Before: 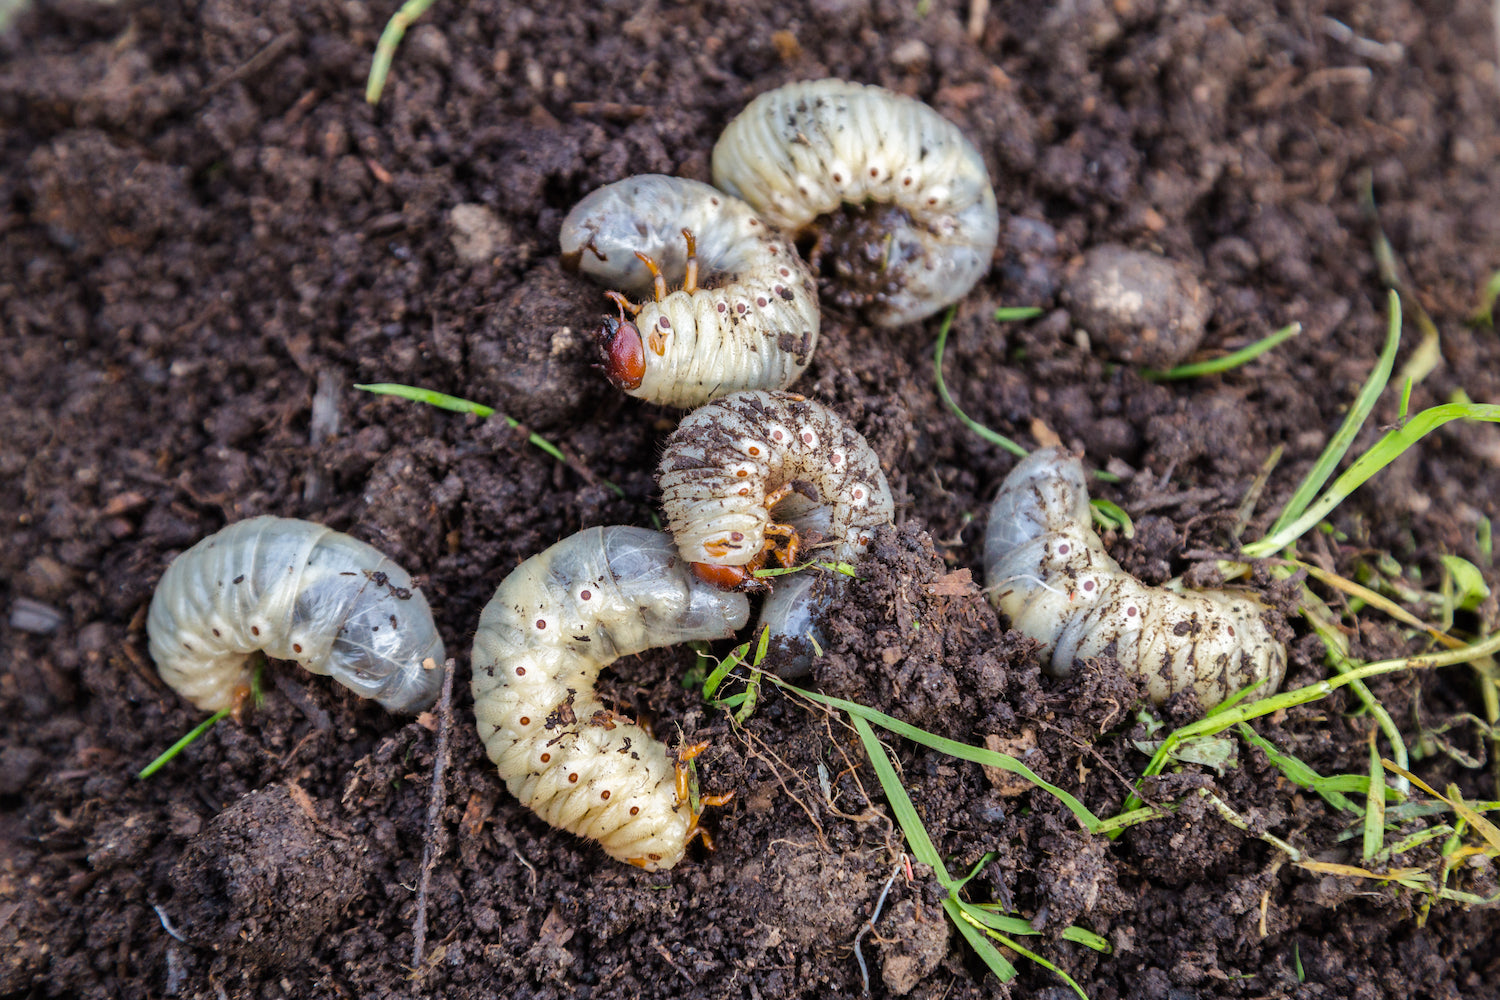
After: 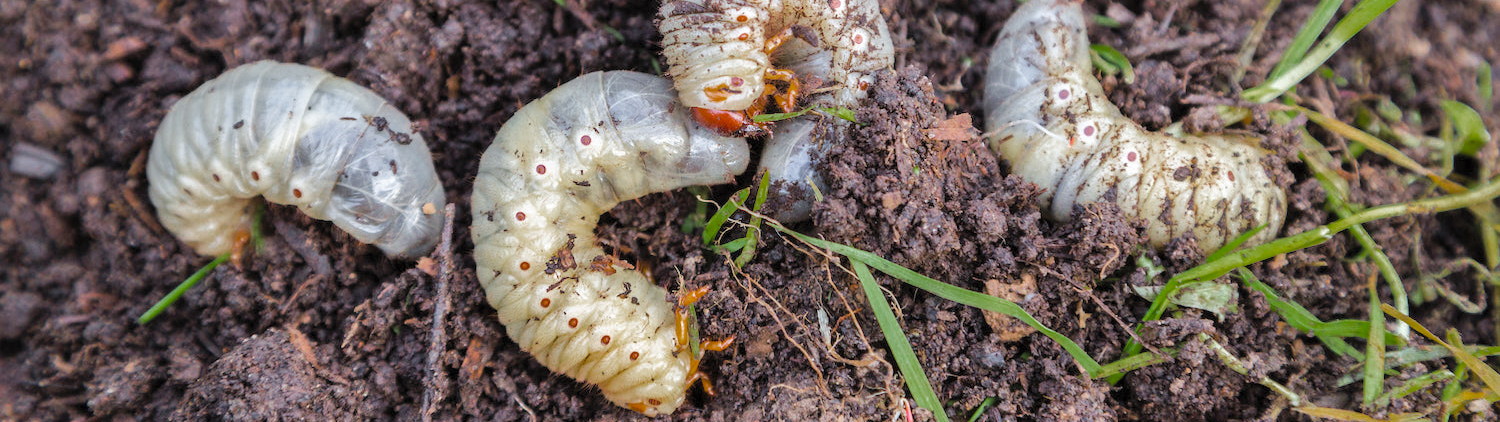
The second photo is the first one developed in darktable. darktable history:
contrast brightness saturation: brightness 0.141
color zones: curves: ch0 [(0, 0.48) (0.209, 0.398) (0.305, 0.332) (0.429, 0.493) (0.571, 0.5) (0.714, 0.5) (0.857, 0.5) (1, 0.48)]; ch1 [(0, 0.633) (0.143, 0.586) (0.286, 0.489) (0.429, 0.448) (0.571, 0.31) (0.714, 0.335) (0.857, 0.492) (1, 0.633)]; ch2 [(0, 0.448) (0.143, 0.498) (0.286, 0.5) (0.429, 0.5) (0.571, 0.5) (0.714, 0.5) (0.857, 0.5) (1, 0.448)]
crop: top 45.598%, bottom 12.12%
color correction: highlights b* -0.057
